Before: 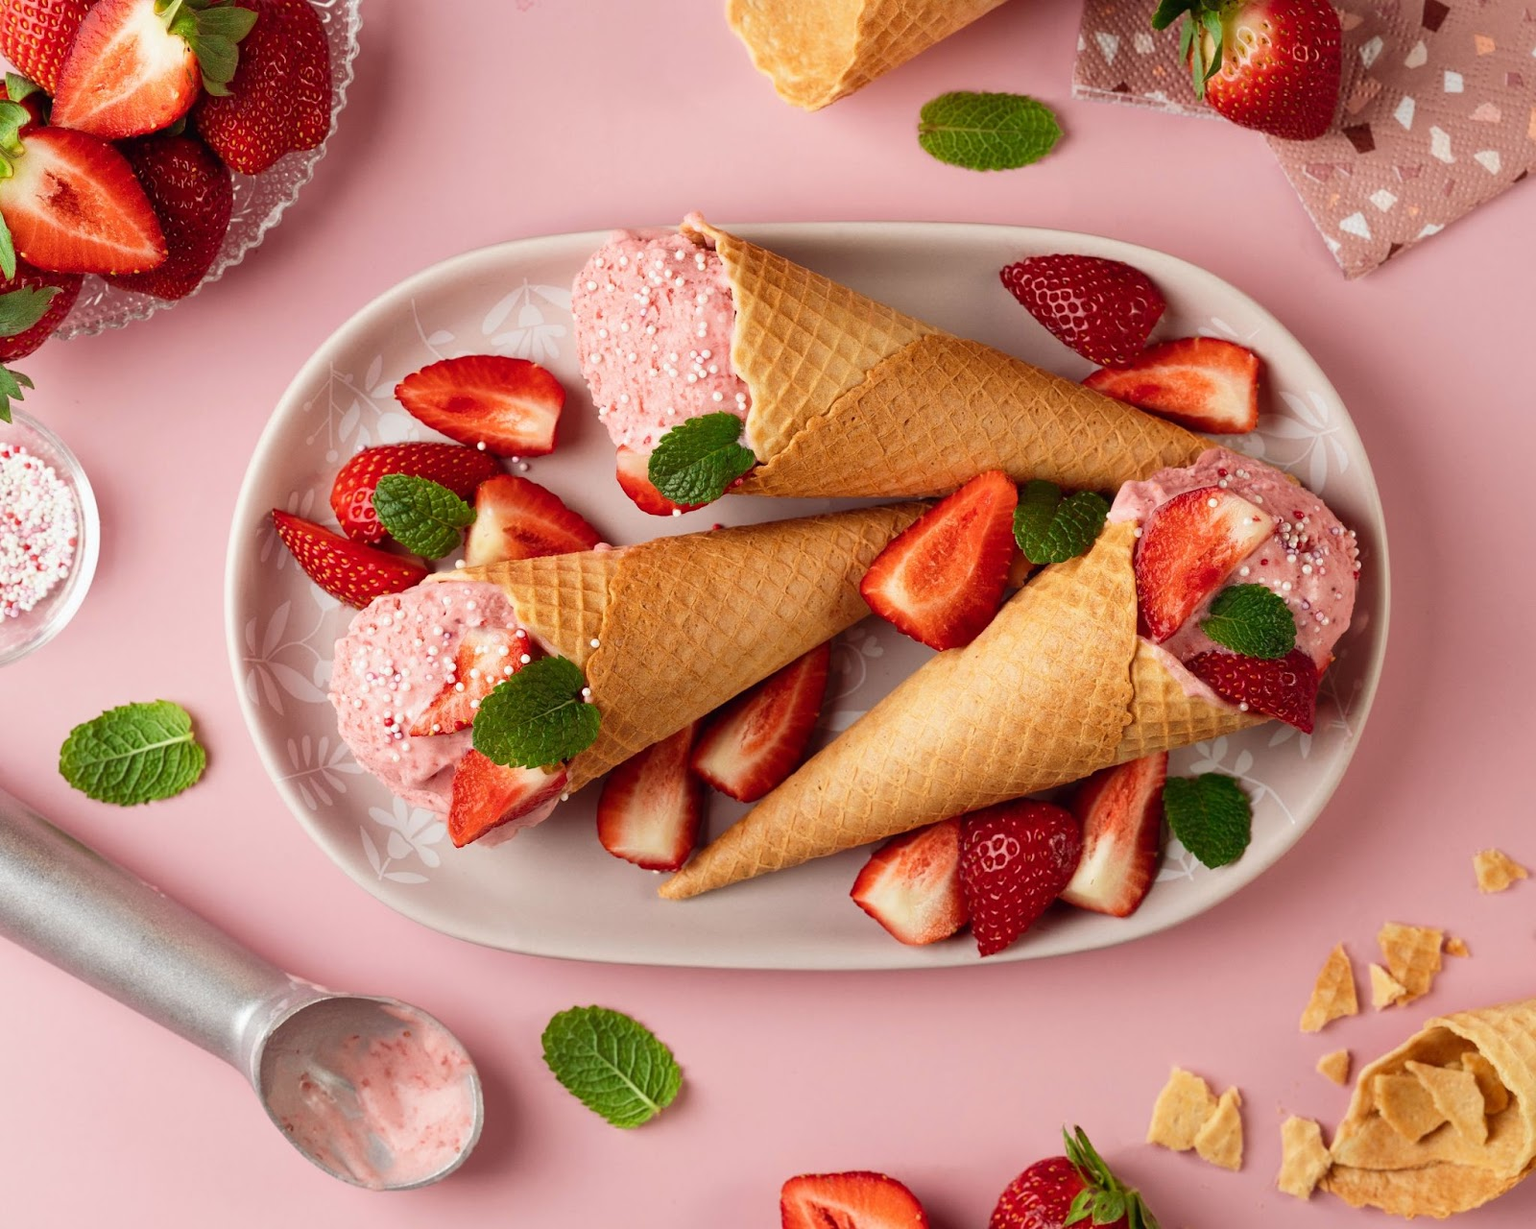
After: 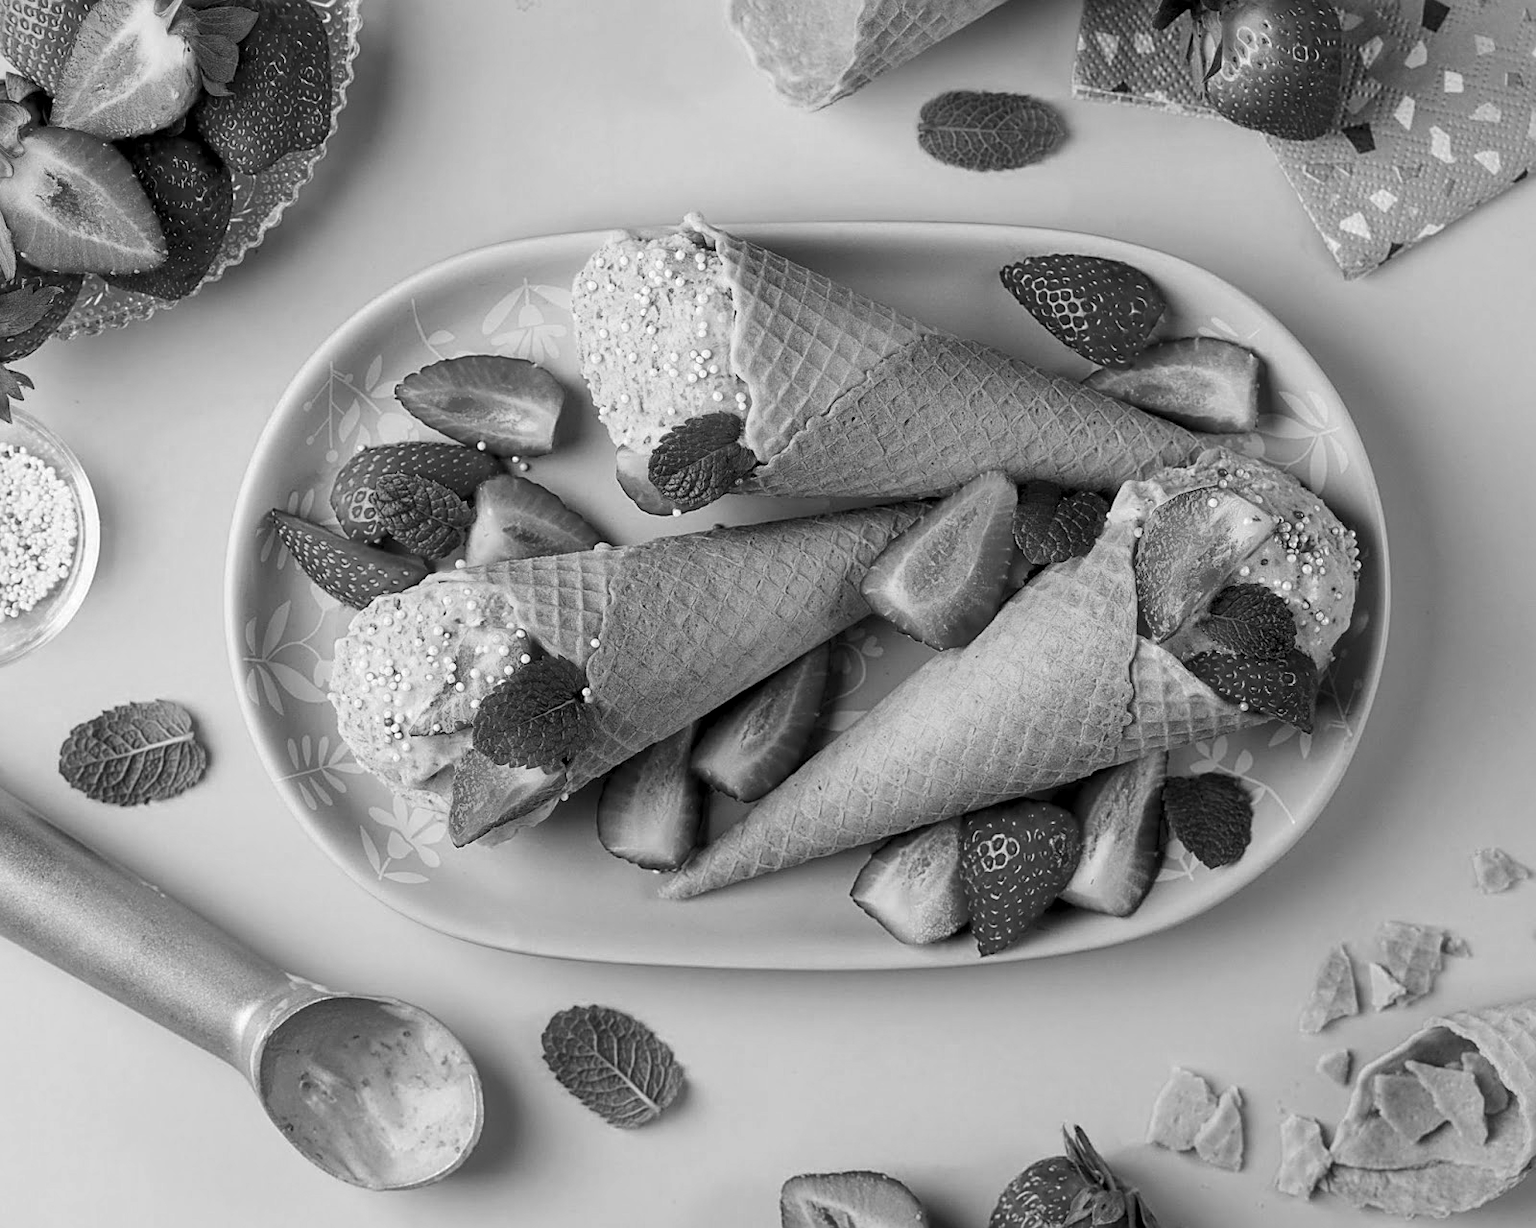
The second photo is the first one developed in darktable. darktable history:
sharpen: on, module defaults
local contrast: on, module defaults
color zones: curves: ch0 [(0, 0.613) (0.01, 0.613) (0.245, 0.448) (0.498, 0.529) (0.642, 0.665) (0.879, 0.777) (0.99, 0.613)]; ch1 [(0, 0) (0.143, 0) (0.286, 0) (0.429, 0) (0.571, 0) (0.714, 0) (0.857, 0)]
exposure: exposure -0.171 EV, compensate highlight preservation false
